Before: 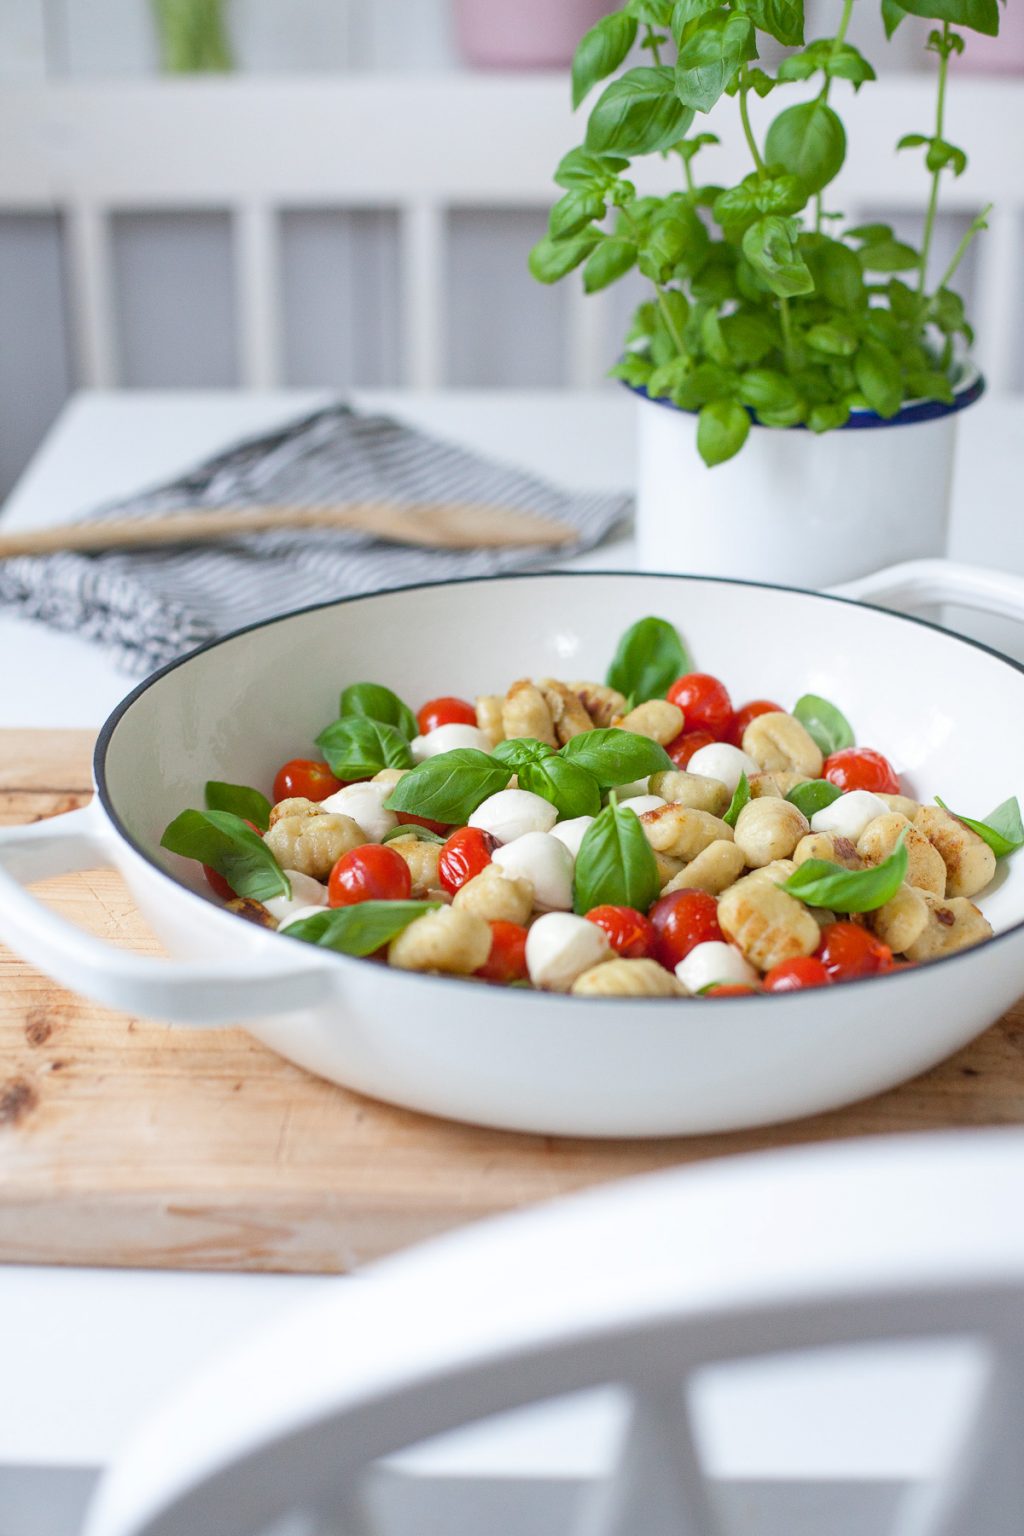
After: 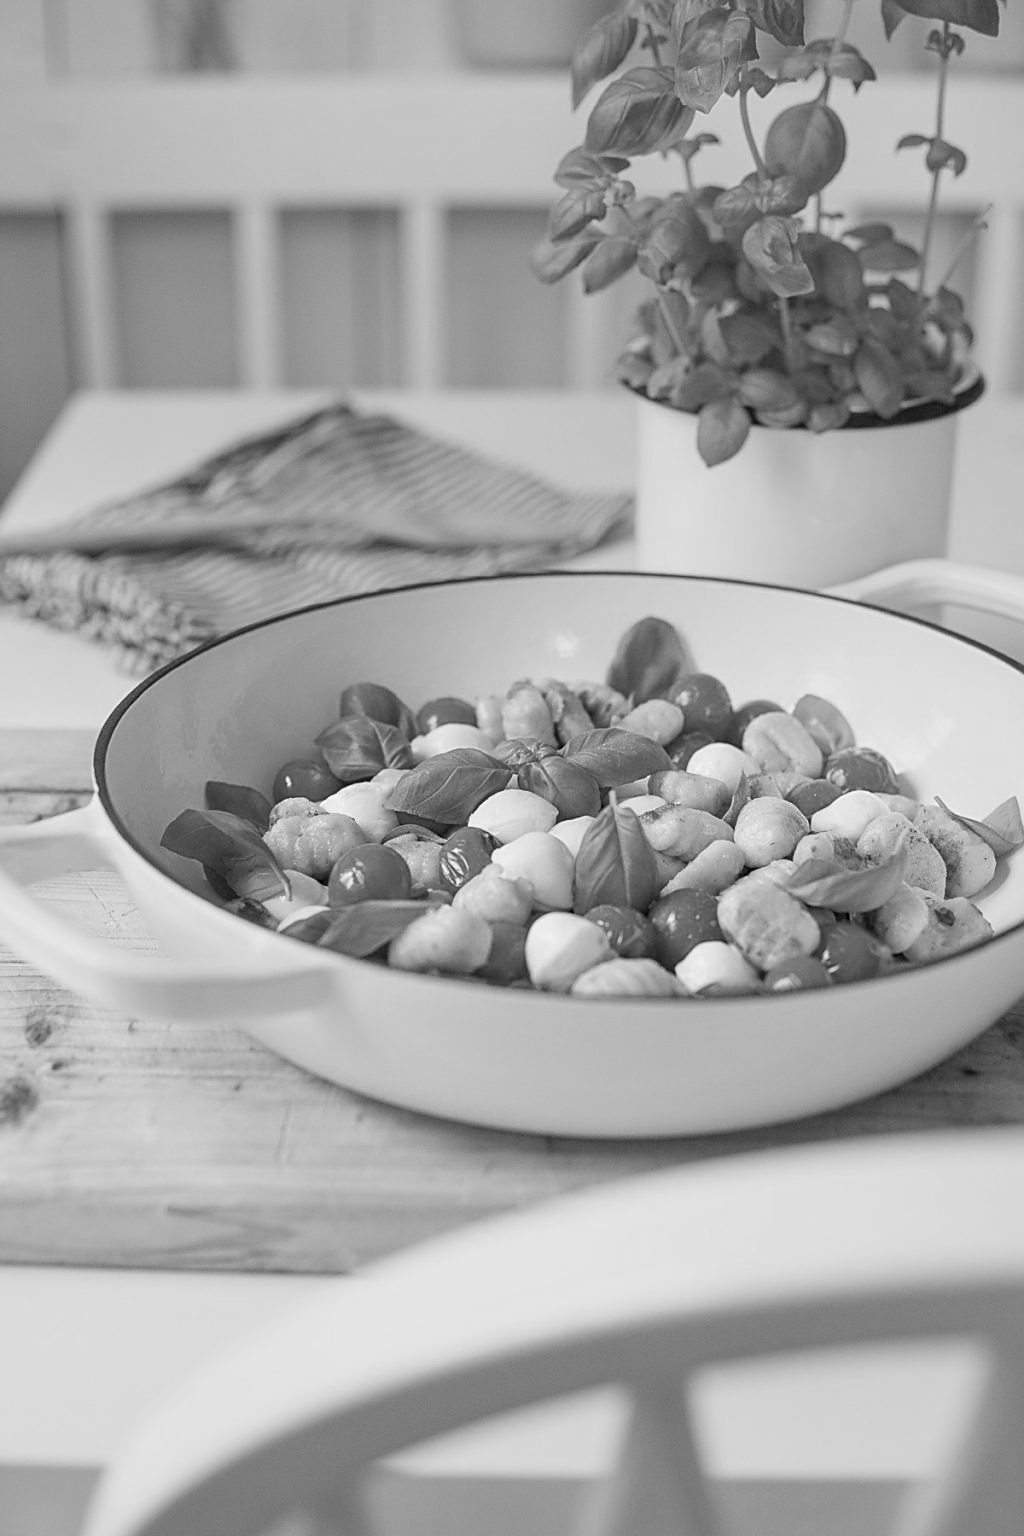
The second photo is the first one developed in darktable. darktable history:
monochrome: a 26.22, b 42.67, size 0.8
sharpen: on, module defaults
